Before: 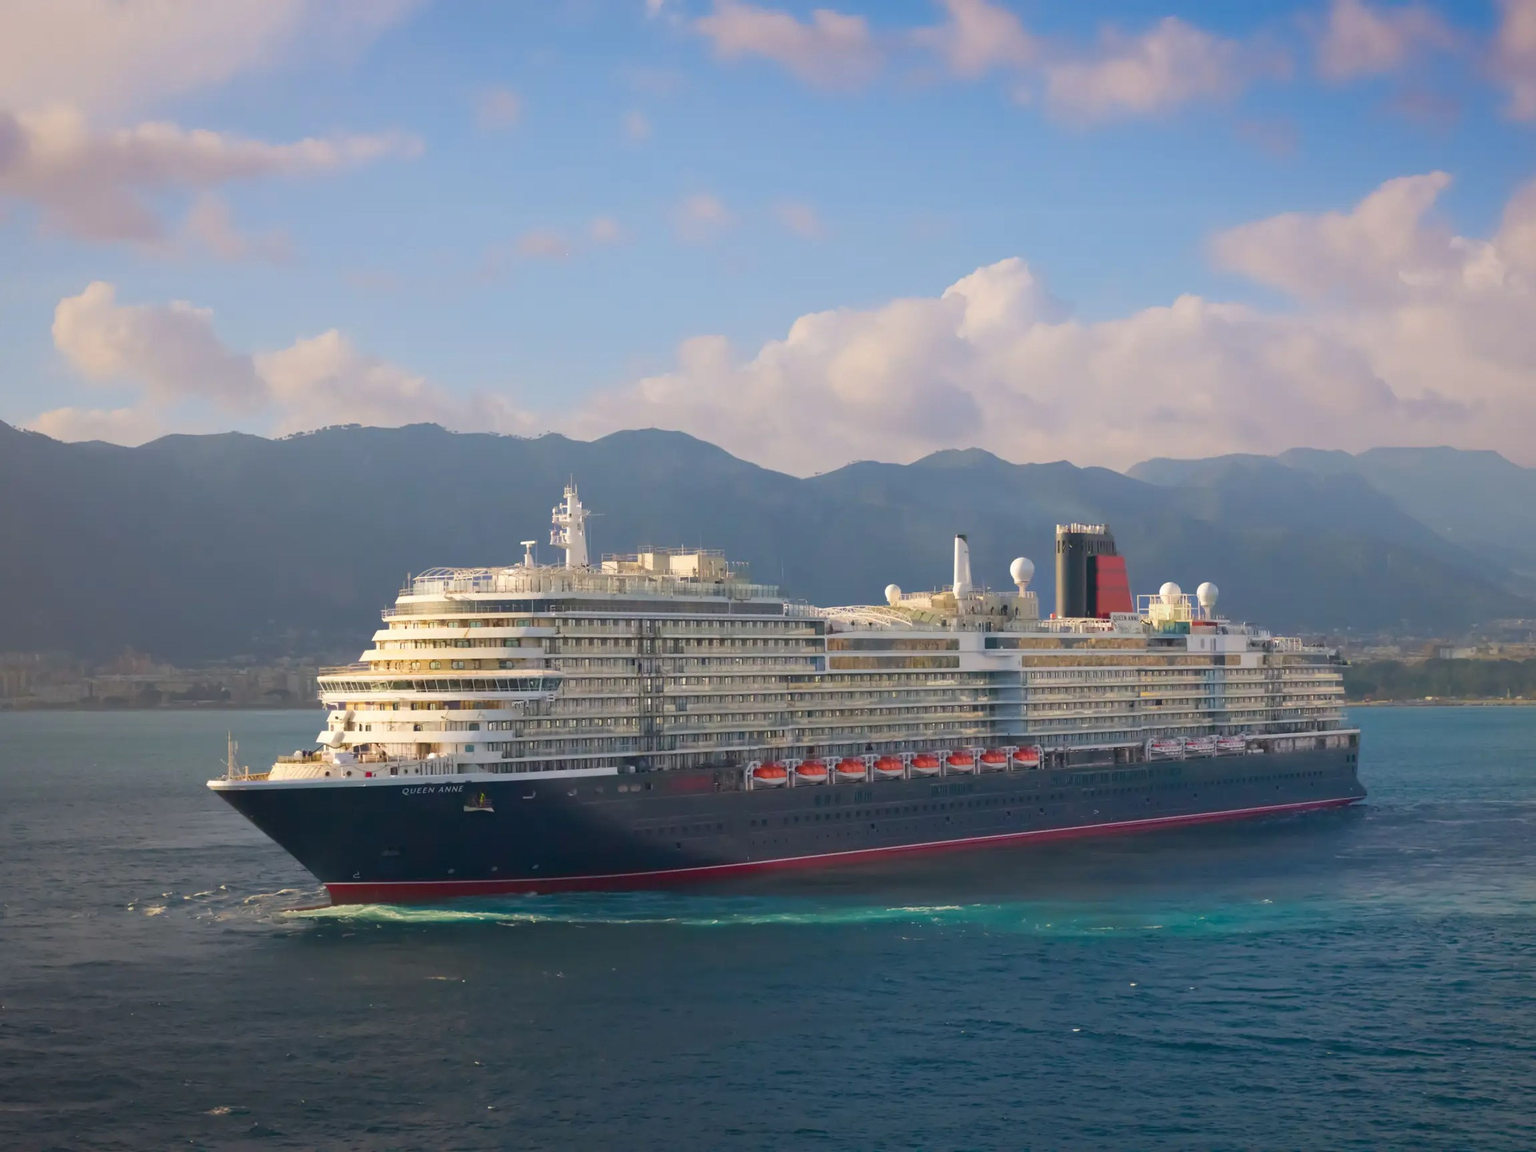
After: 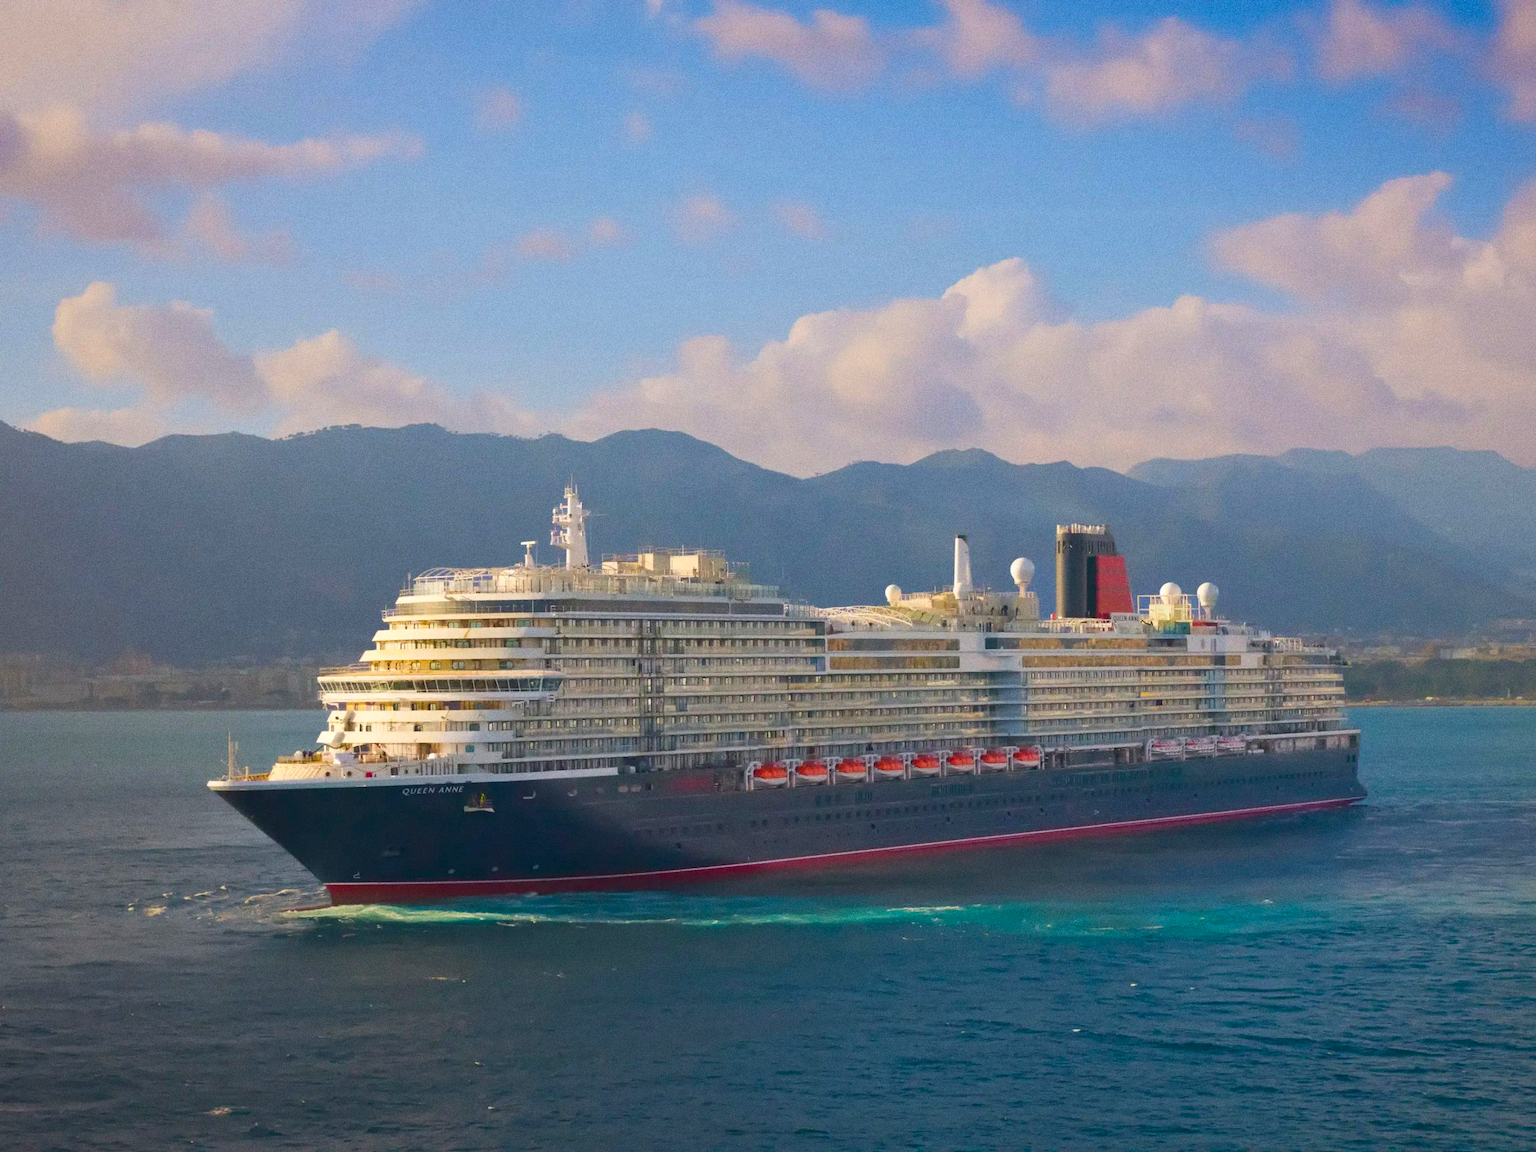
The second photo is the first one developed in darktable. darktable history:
shadows and highlights: radius 125.46, shadows 30.51, highlights -30.51, low approximation 0.01, soften with gaussian
tone equalizer: on, module defaults
color balance rgb: perceptual saturation grading › global saturation 20%, global vibrance 20%
grain: coarseness 0.09 ISO, strength 40%
